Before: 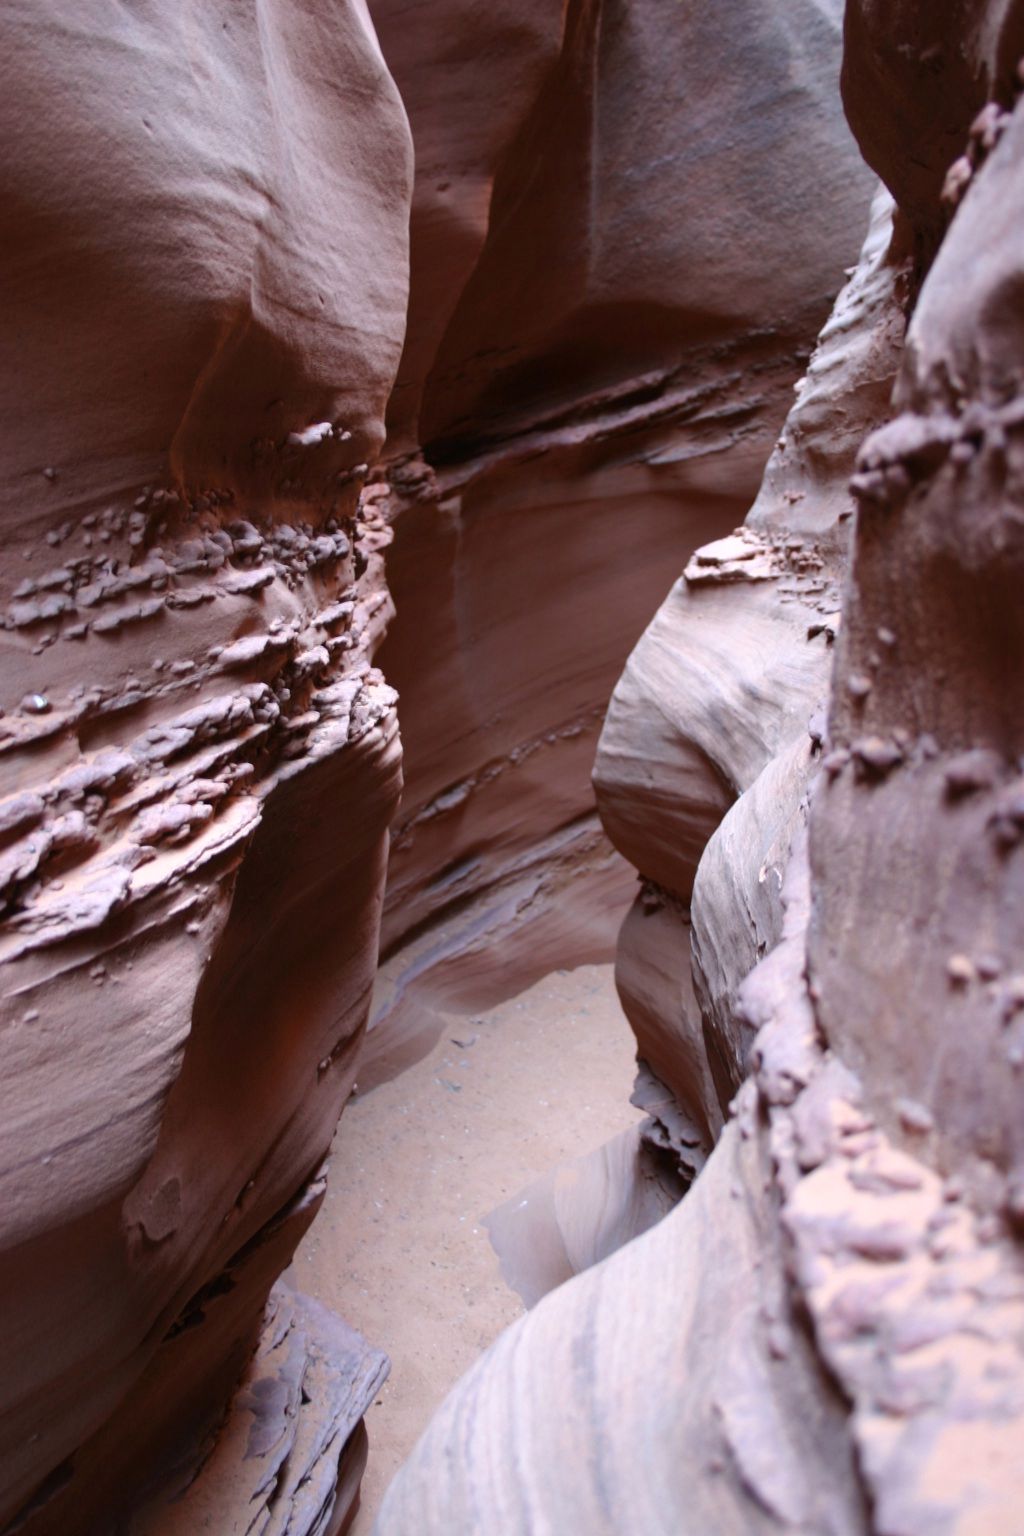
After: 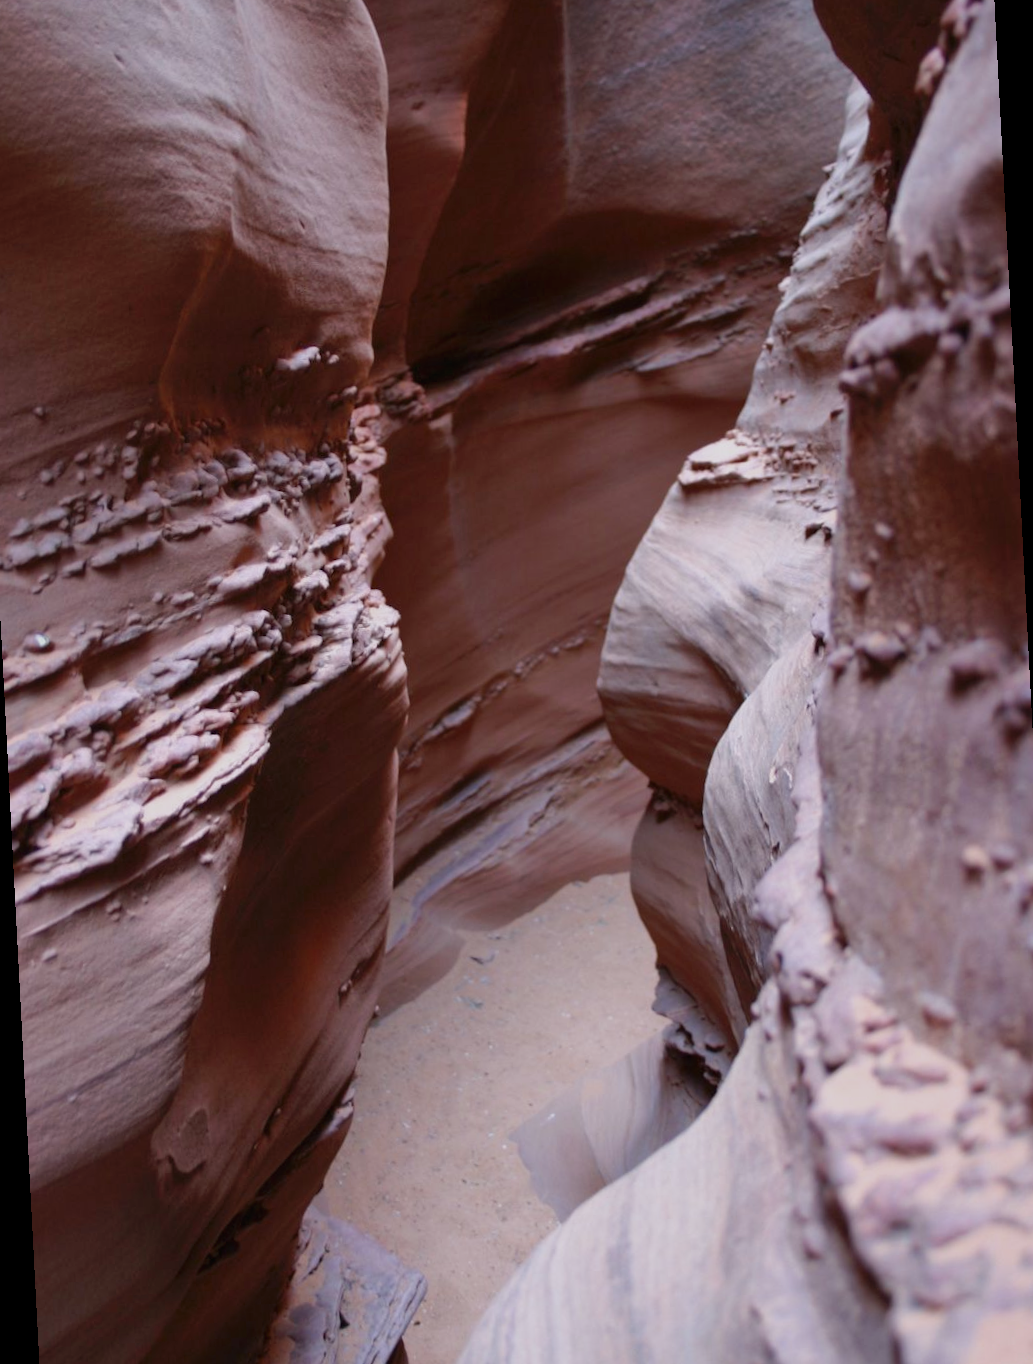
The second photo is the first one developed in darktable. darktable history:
tone curve: curves: ch0 [(0, 0) (0.003, 0.014) (0.011, 0.014) (0.025, 0.022) (0.044, 0.041) (0.069, 0.063) (0.1, 0.086) (0.136, 0.118) (0.177, 0.161) (0.224, 0.211) (0.277, 0.262) (0.335, 0.323) (0.399, 0.384) (0.468, 0.459) (0.543, 0.54) (0.623, 0.624) (0.709, 0.711) (0.801, 0.796) (0.898, 0.879) (1, 1)], preserve colors none
tone equalizer: -8 EV 0.25 EV, -7 EV 0.417 EV, -6 EV 0.417 EV, -5 EV 0.25 EV, -3 EV -0.25 EV, -2 EV -0.417 EV, -1 EV -0.417 EV, +0 EV -0.25 EV, edges refinement/feathering 500, mask exposure compensation -1.57 EV, preserve details guided filter
rotate and perspective: rotation -3°, crop left 0.031, crop right 0.968, crop top 0.07, crop bottom 0.93
